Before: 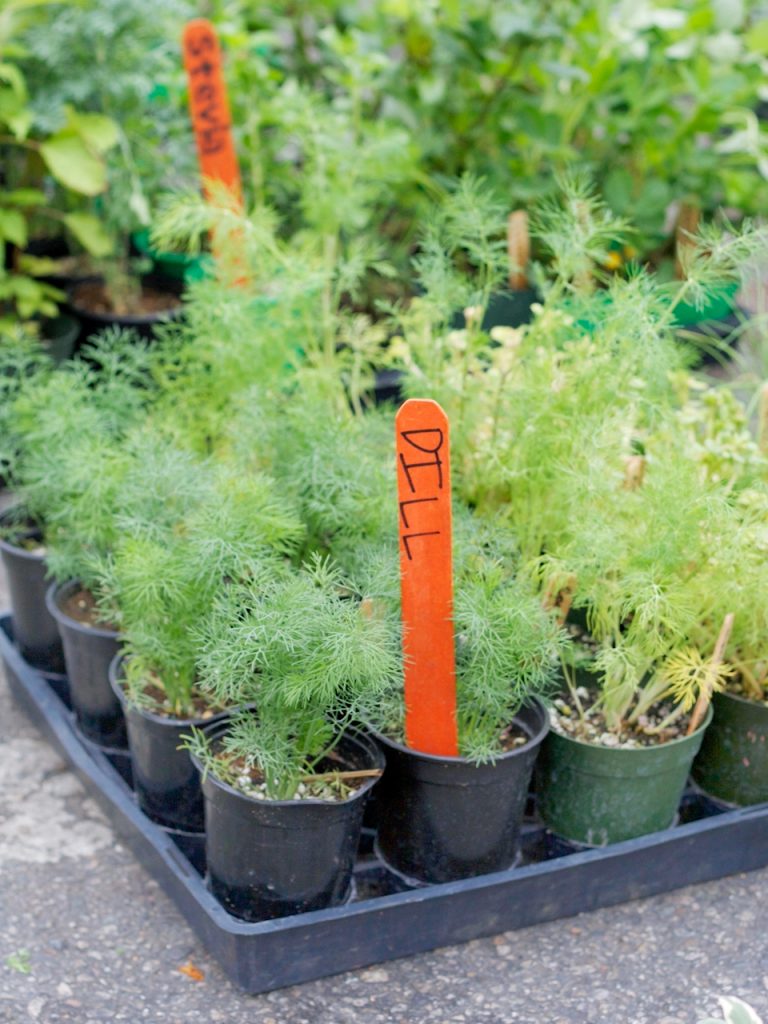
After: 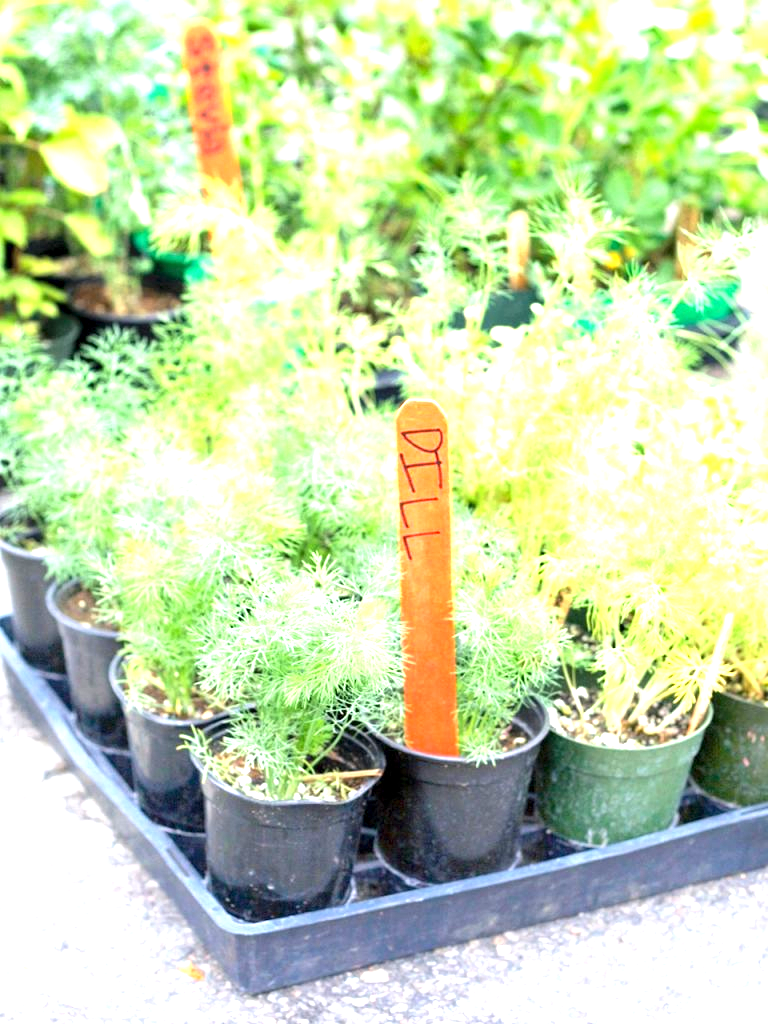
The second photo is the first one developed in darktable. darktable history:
exposure: black level correction 0, exposure 1.703 EV, compensate highlight preservation false
local contrast: highlights 101%, shadows 102%, detail 119%, midtone range 0.2
